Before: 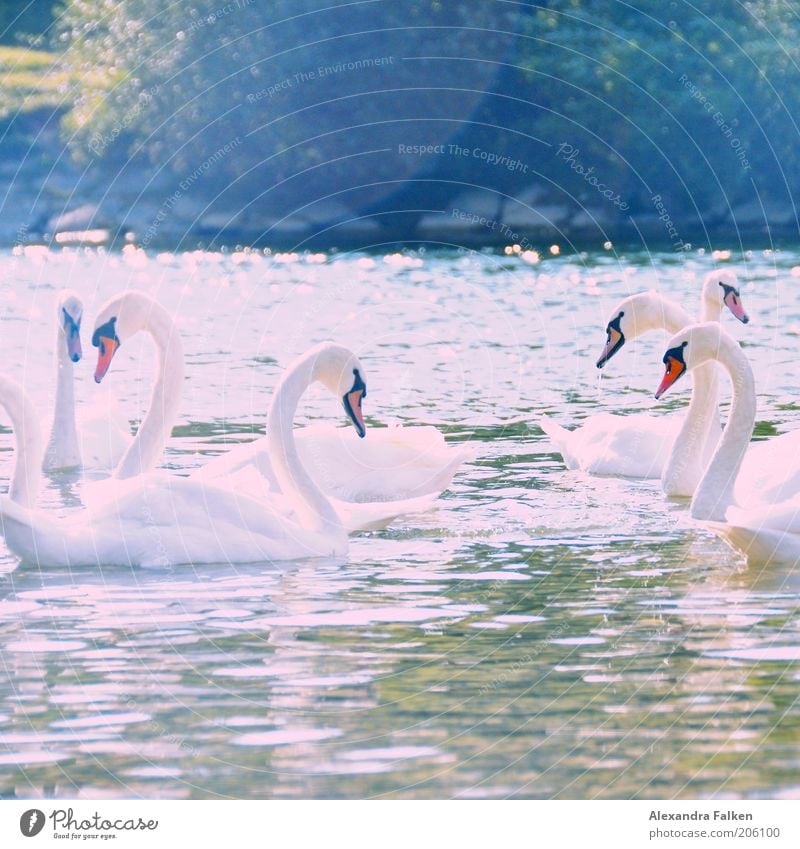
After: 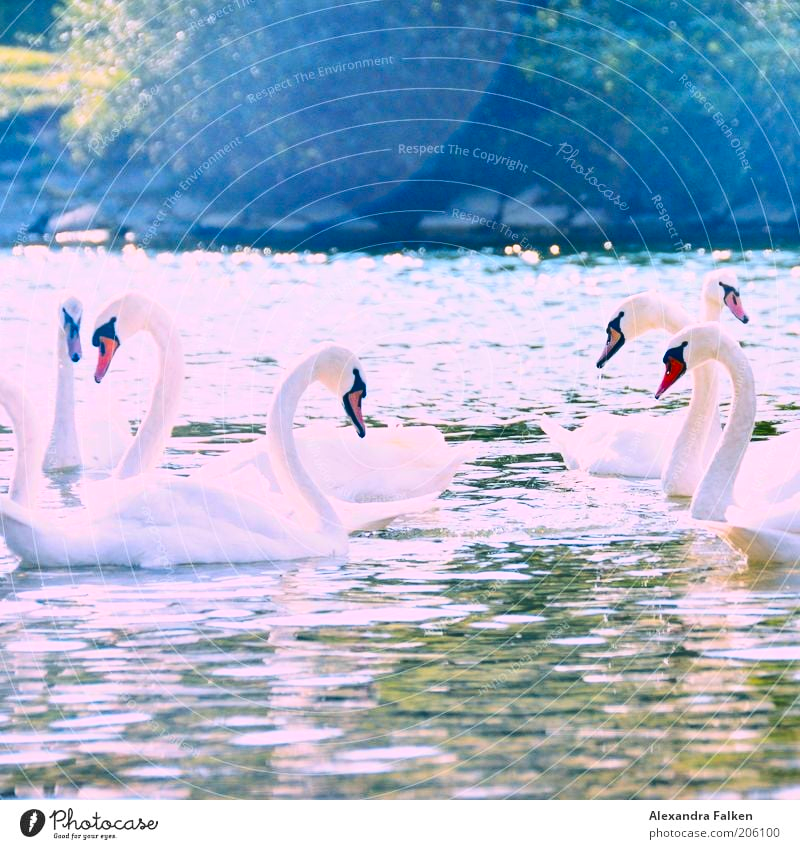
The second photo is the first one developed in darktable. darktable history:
contrast brightness saturation: contrast 0.231, brightness 0.107, saturation 0.295
shadows and highlights: white point adjustment 0.032, soften with gaussian
